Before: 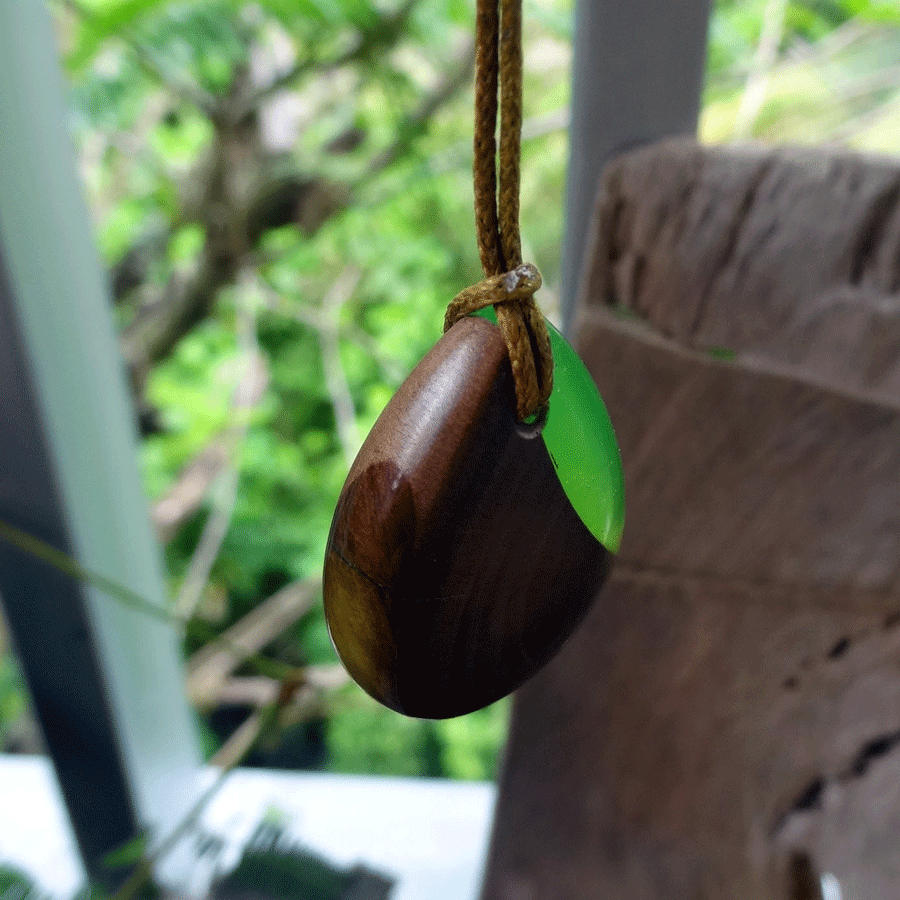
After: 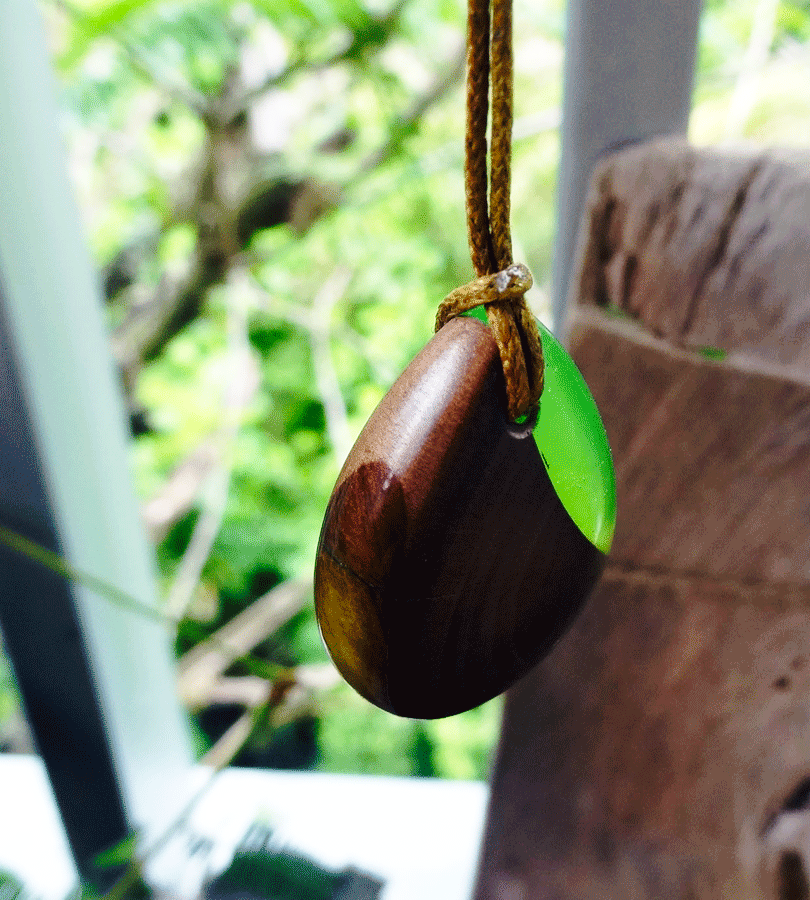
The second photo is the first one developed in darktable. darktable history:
crop and rotate: left 1.088%, right 8.807%
base curve: curves: ch0 [(0, 0) (0.032, 0.037) (0.105, 0.228) (0.435, 0.76) (0.856, 0.983) (1, 1)], preserve colors none
